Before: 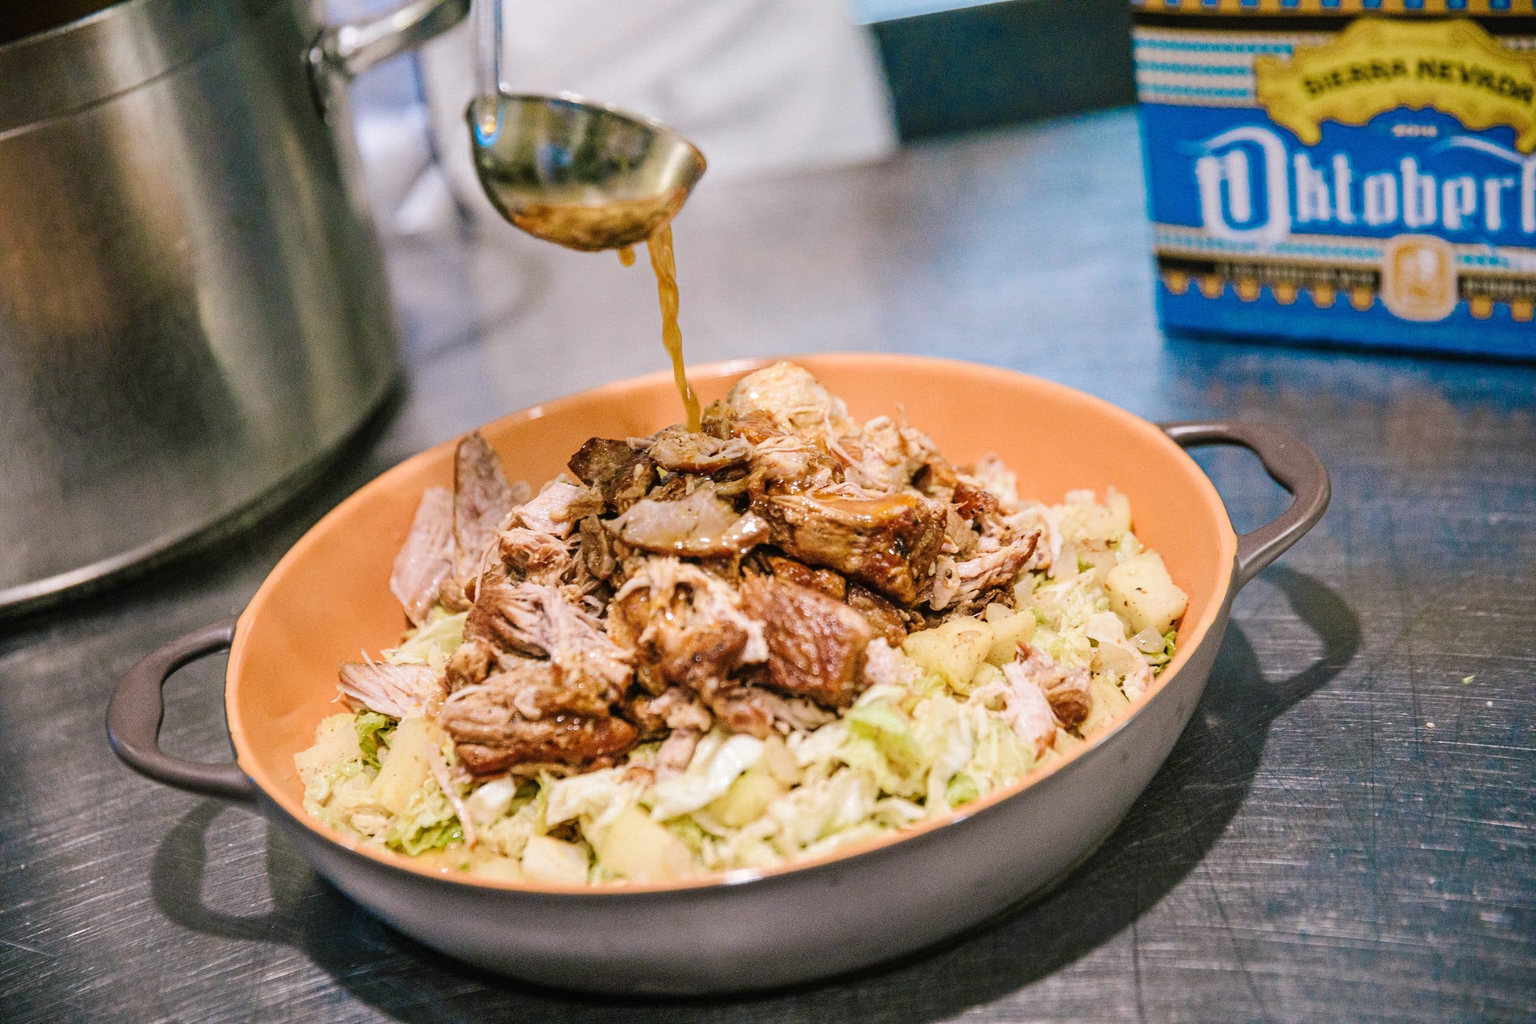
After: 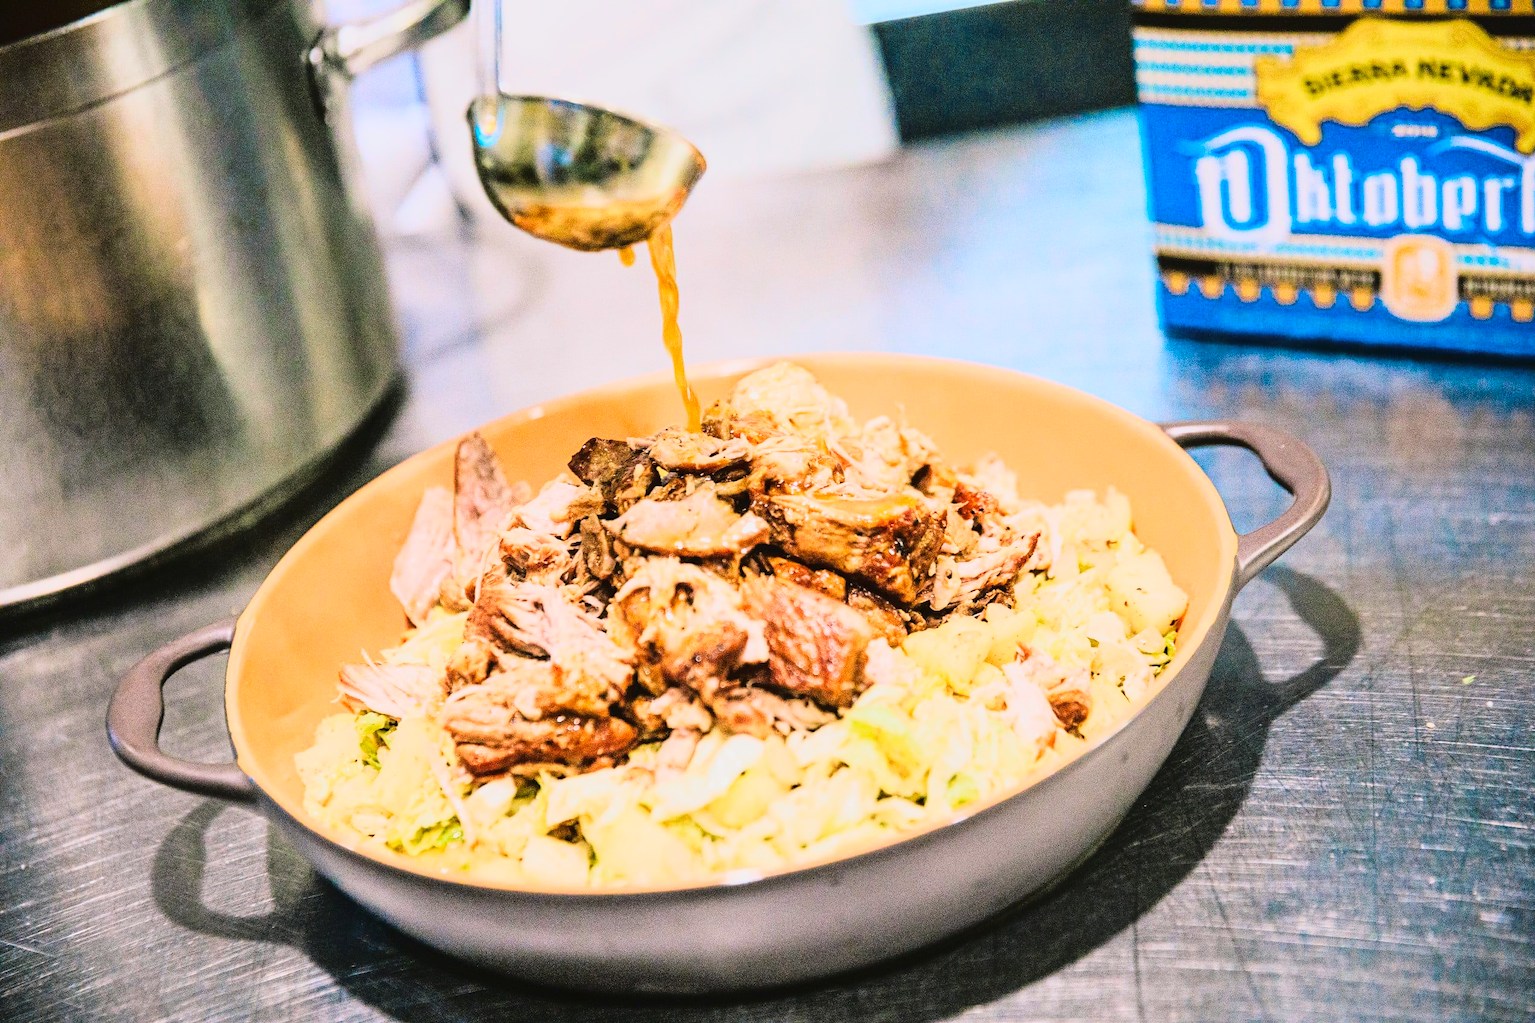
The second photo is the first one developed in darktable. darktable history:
tone curve: curves: ch0 [(0, 0.026) (0.155, 0.133) (0.272, 0.34) (0.434, 0.625) (0.676, 0.871) (0.994, 0.955)], color space Lab, linked channels, preserve colors none
